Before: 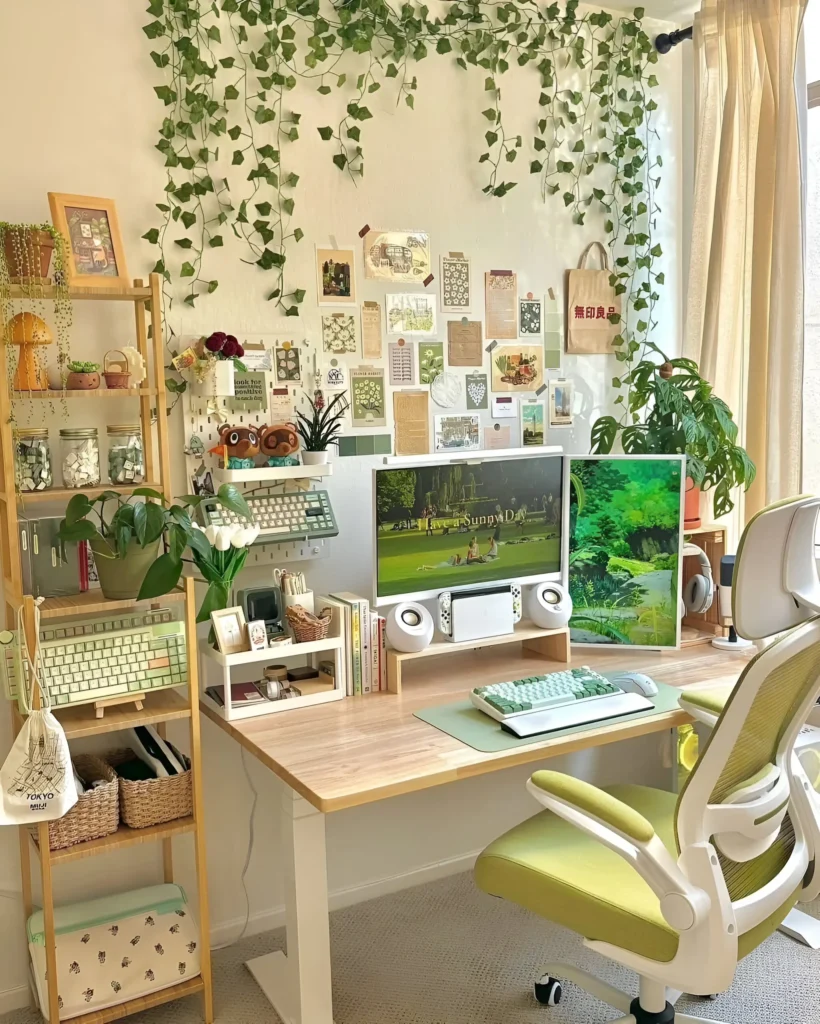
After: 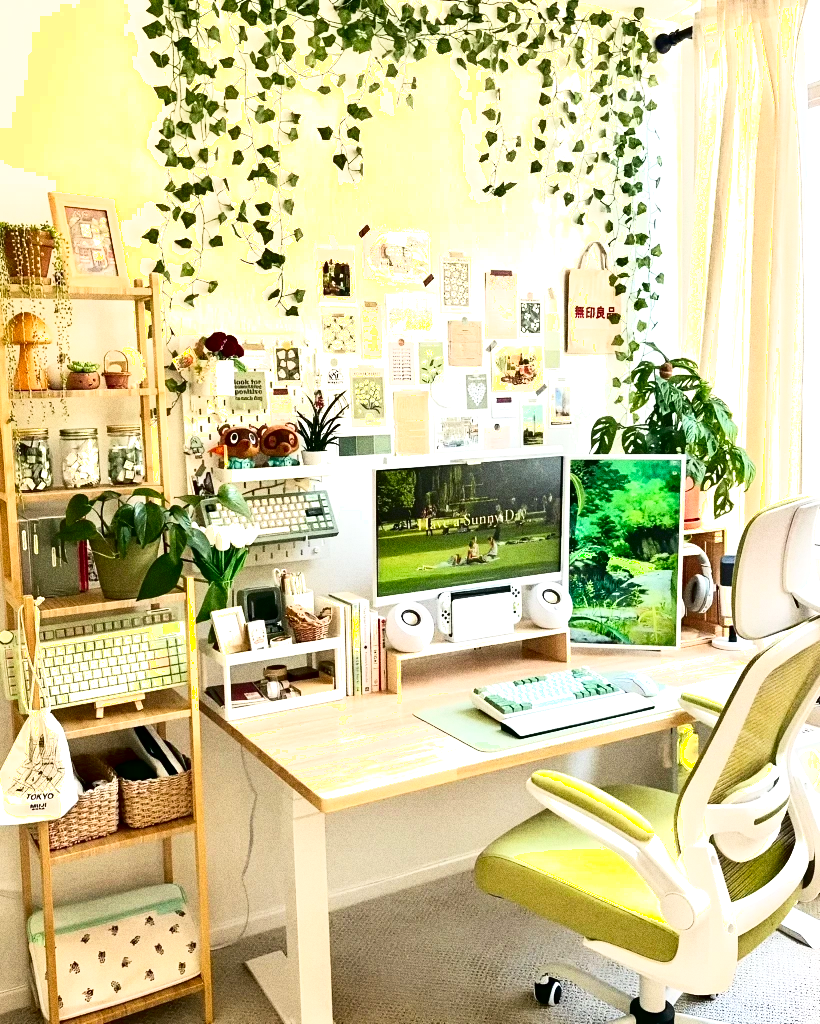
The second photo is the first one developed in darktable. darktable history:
shadows and highlights: shadows -62.32, white point adjustment -5.22, highlights 61.59
contrast brightness saturation: contrast 0.13, brightness -0.24, saturation 0.14
exposure: black level correction 0, exposure 0.9 EV, compensate highlight preservation false
grain: coarseness 0.09 ISO, strength 40%
